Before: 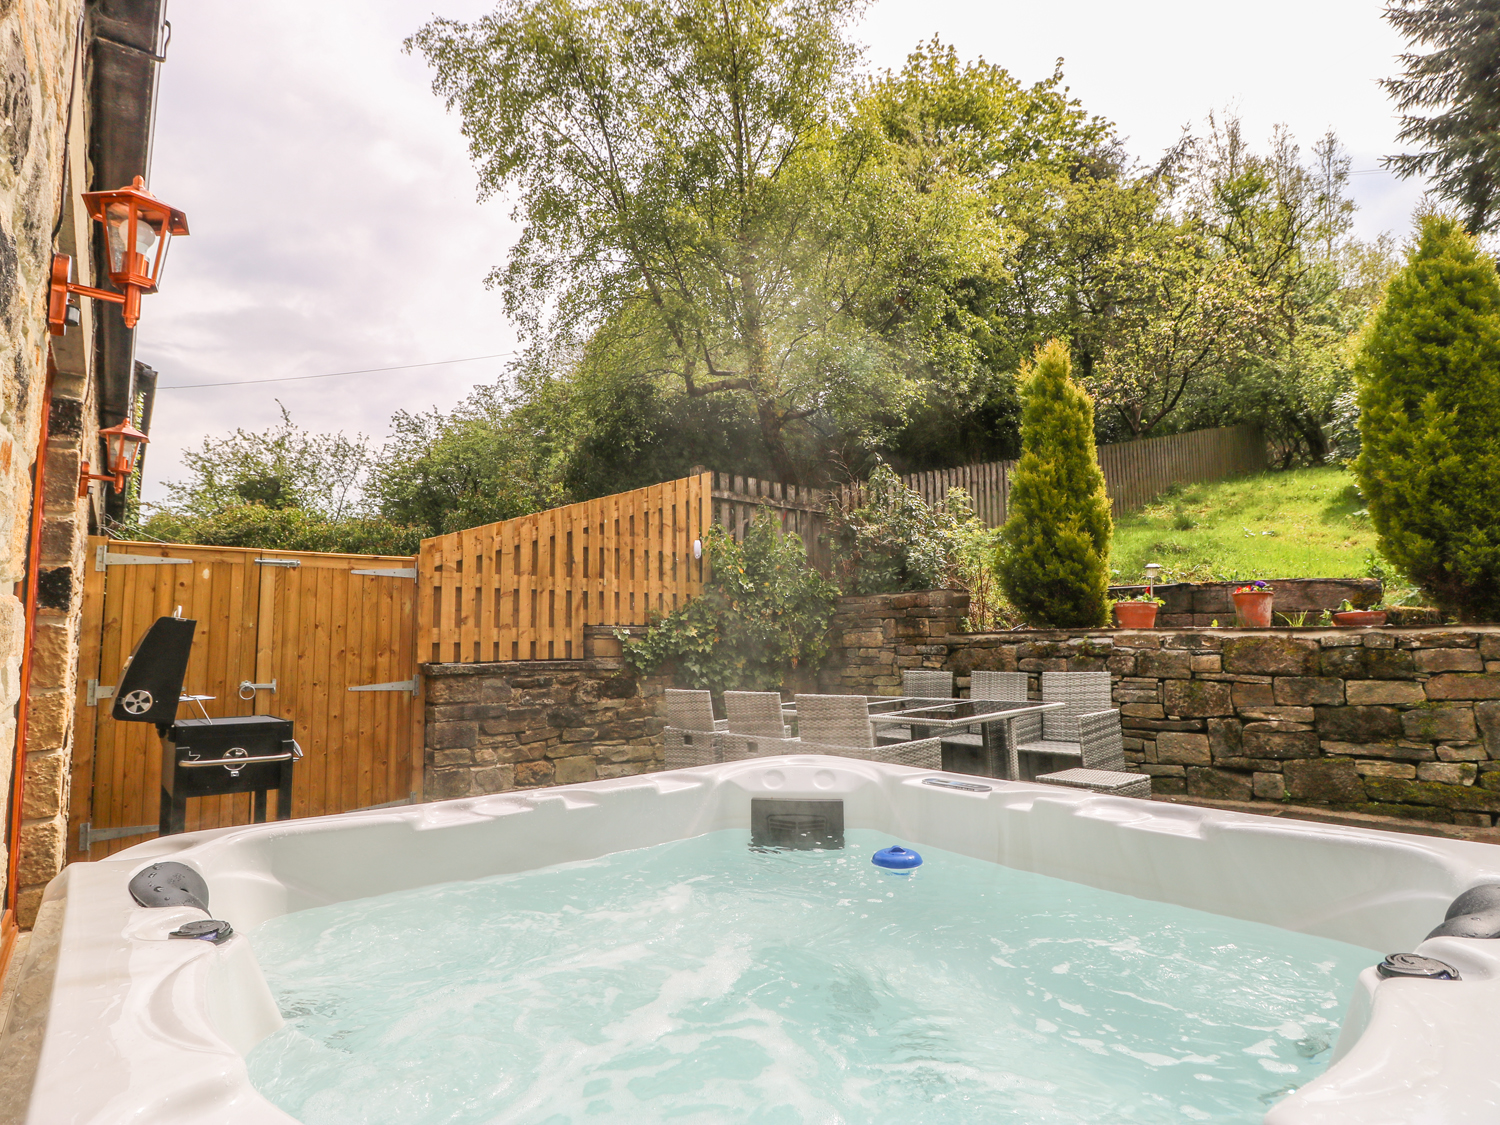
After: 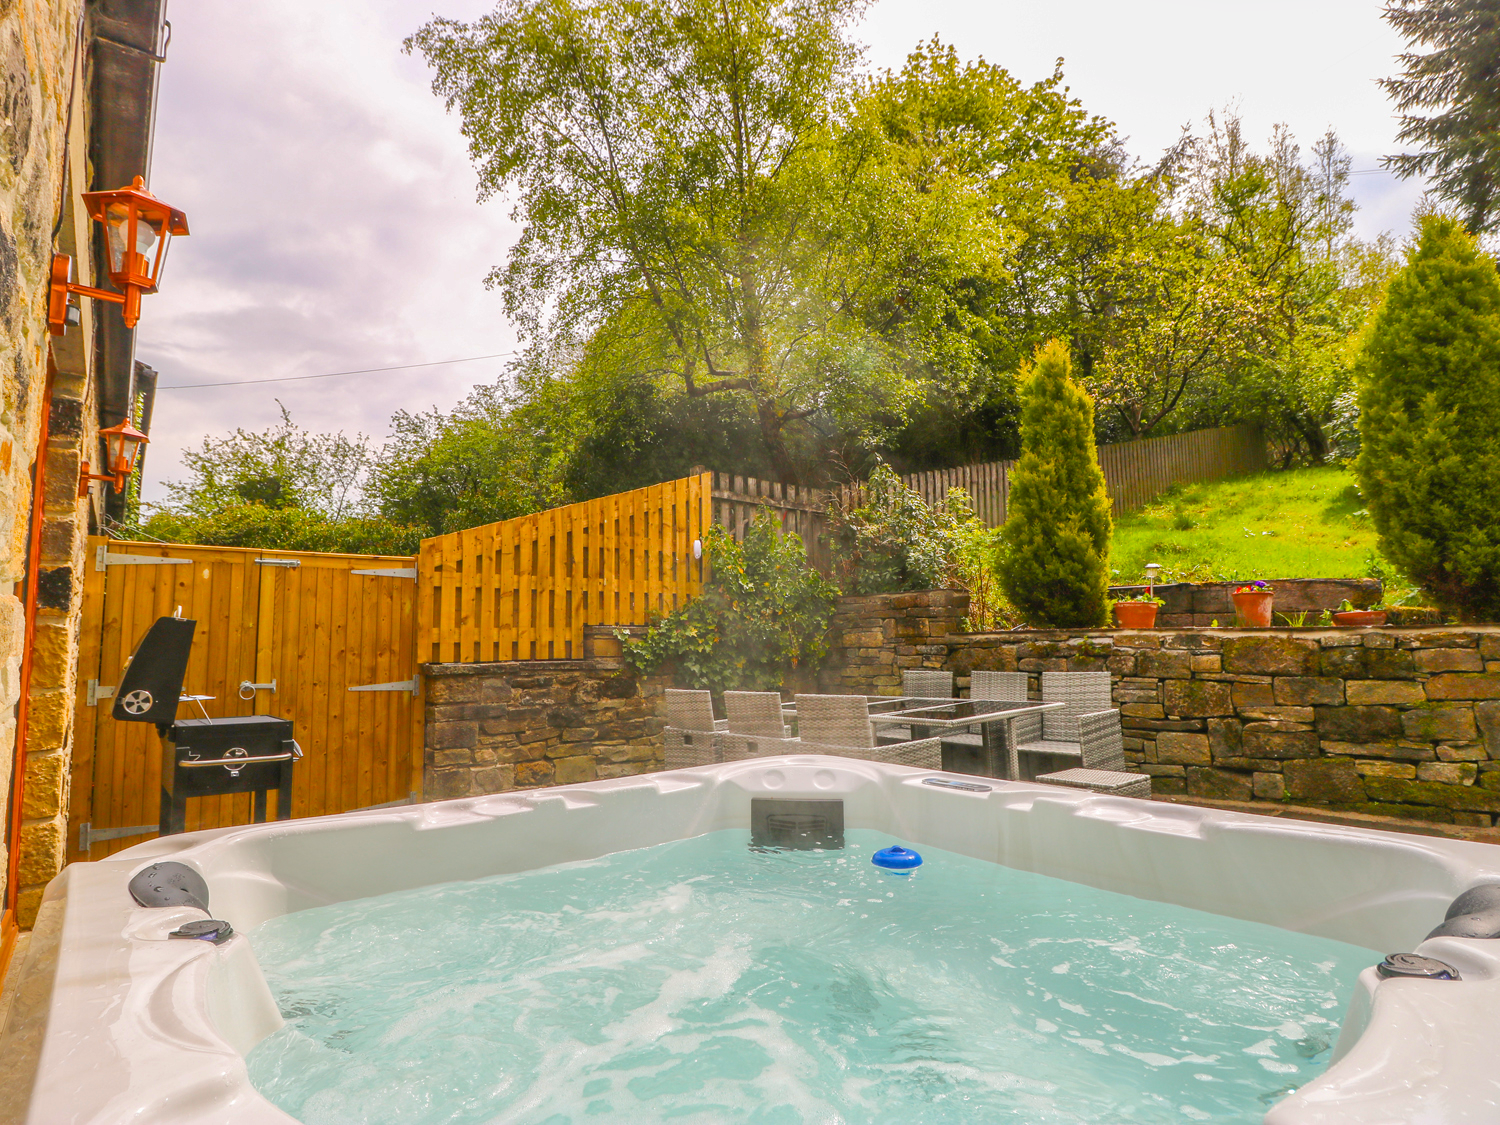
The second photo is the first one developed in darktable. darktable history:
color balance rgb: linear chroma grading › global chroma 15%, perceptual saturation grading › global saturation 30%
shadows and highlights: on, module defaults
